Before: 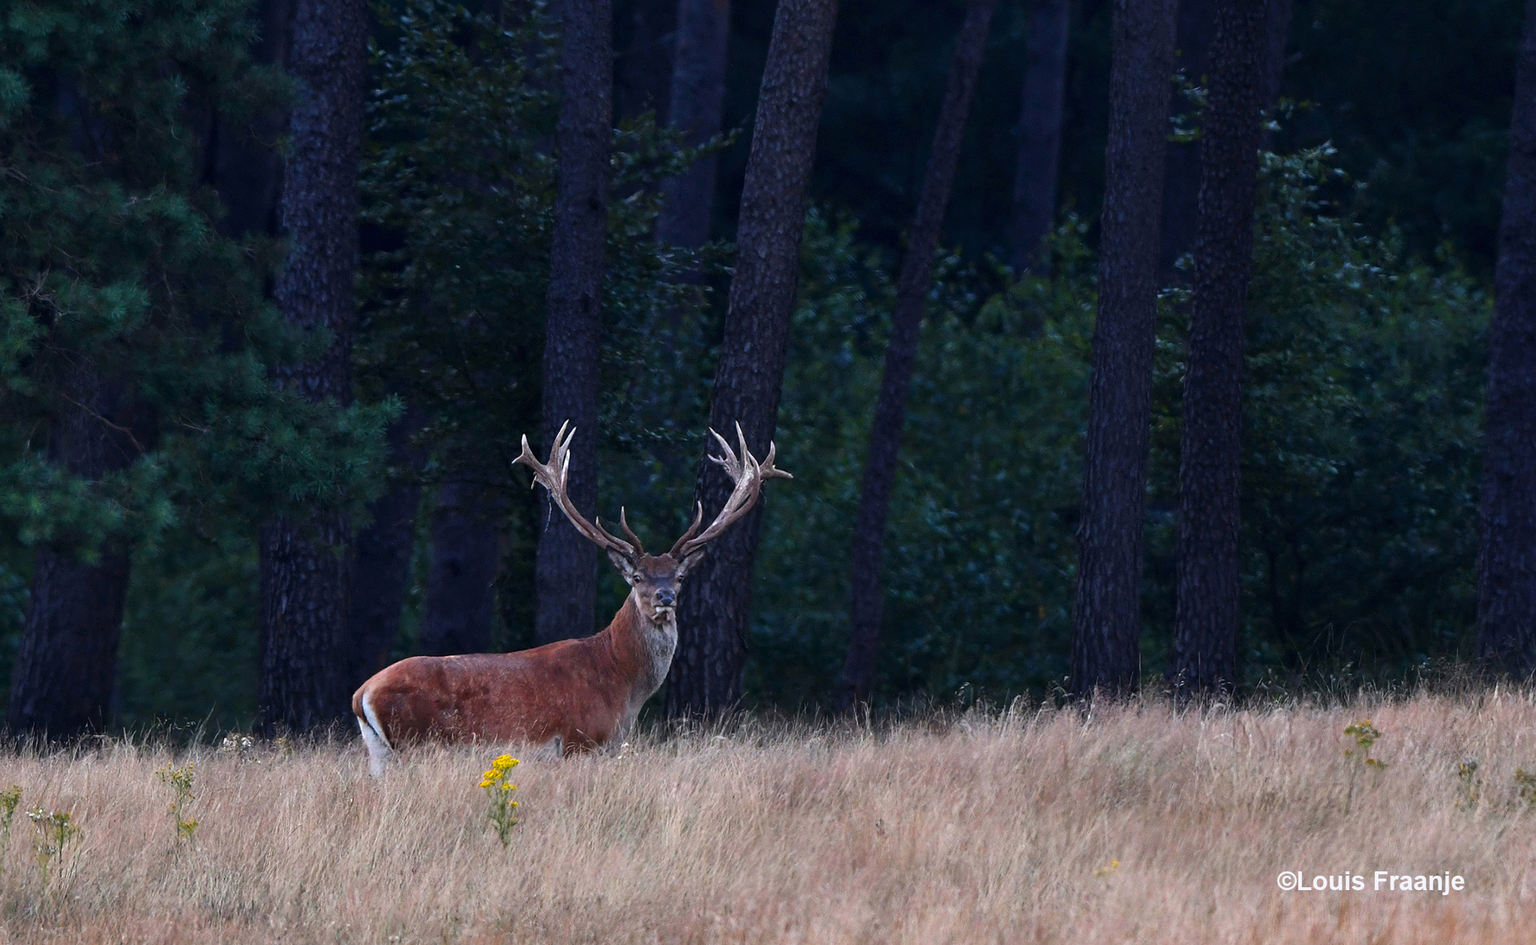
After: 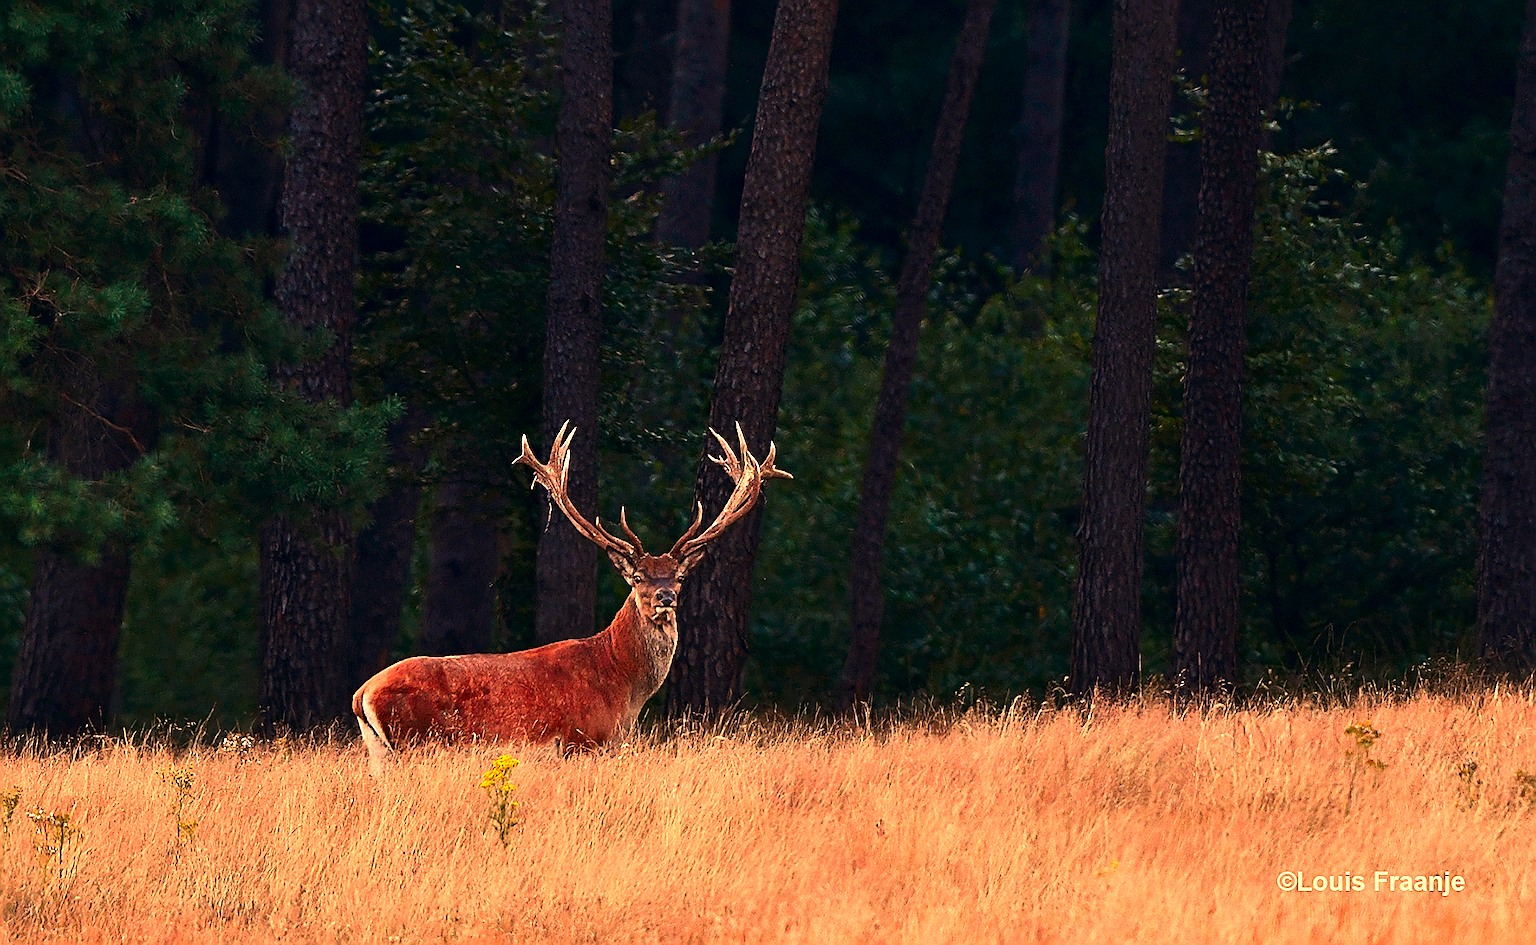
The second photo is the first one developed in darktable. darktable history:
exposure: compensate exposure bias true, compensate highlight preservation false
white balance: red 1.467, blue 0.684
sharpen: radius 1.685, amount 1.294
contrast brightness saturation: contrast 0.13, brightness -0.05, saturation 0.16
